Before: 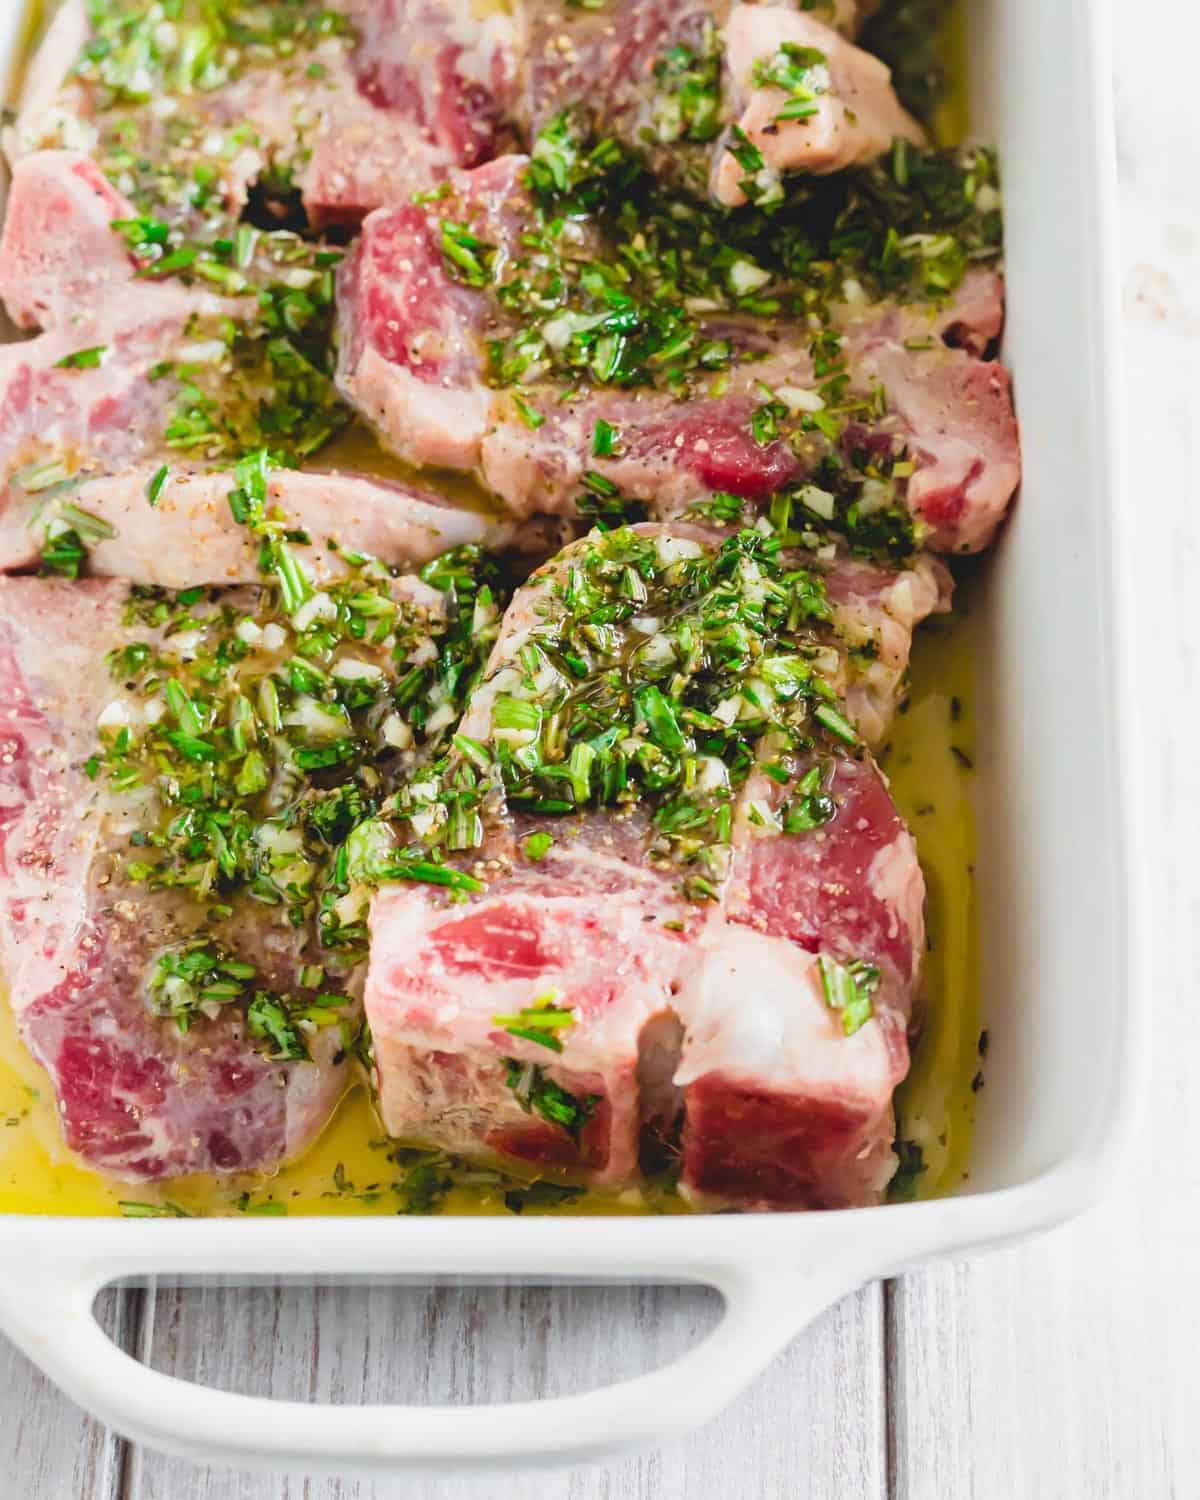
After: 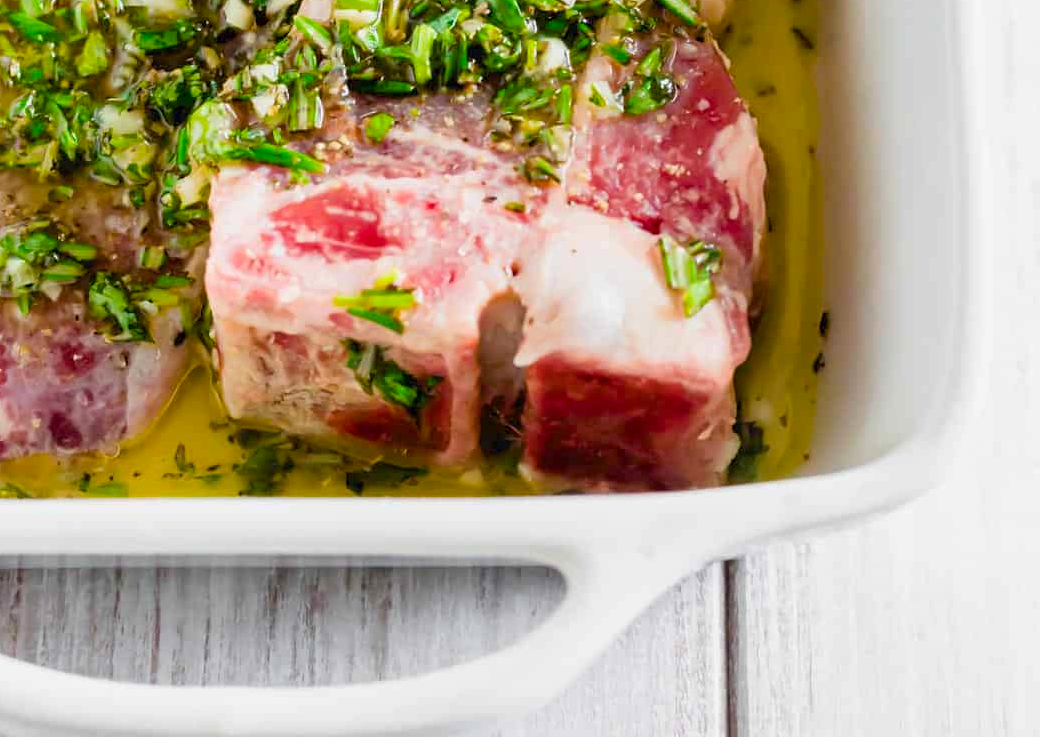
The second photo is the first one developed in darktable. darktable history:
crop and rotate: left 13.275%, top 47.953%, bottom 2.848%
color balance rgb: global offset › luminance -0.853%, perceptual saturation grading › global saturation 10.304%
